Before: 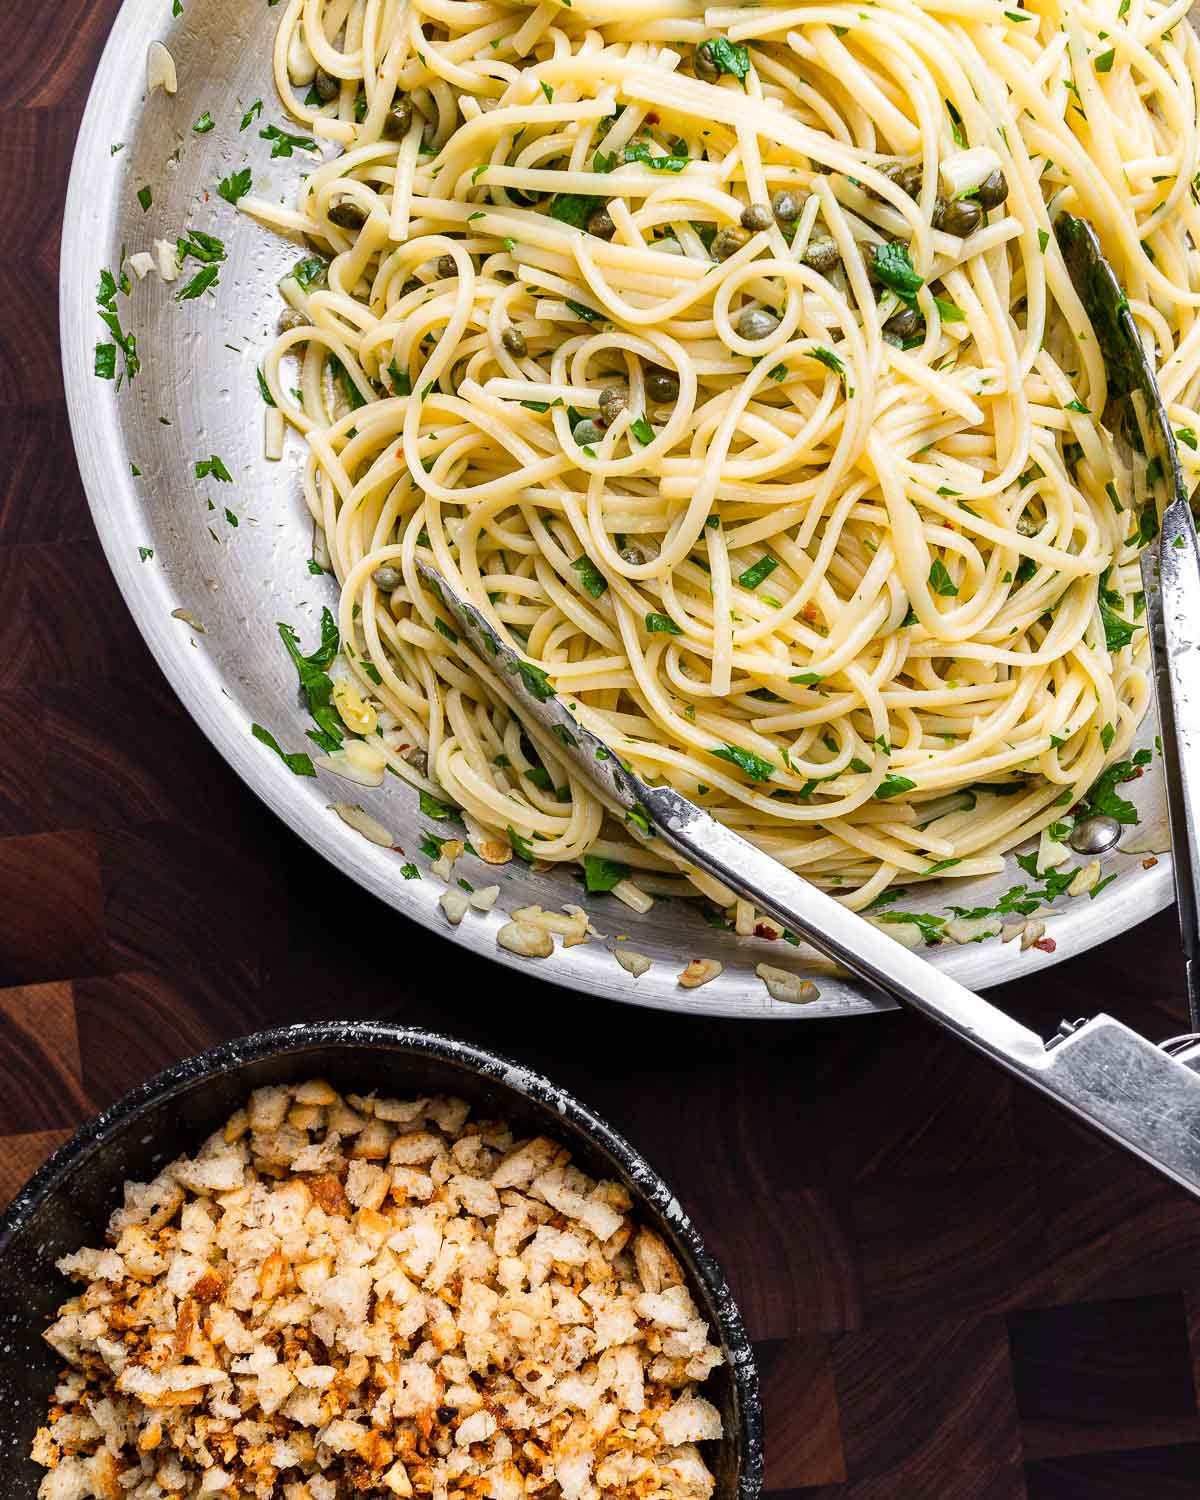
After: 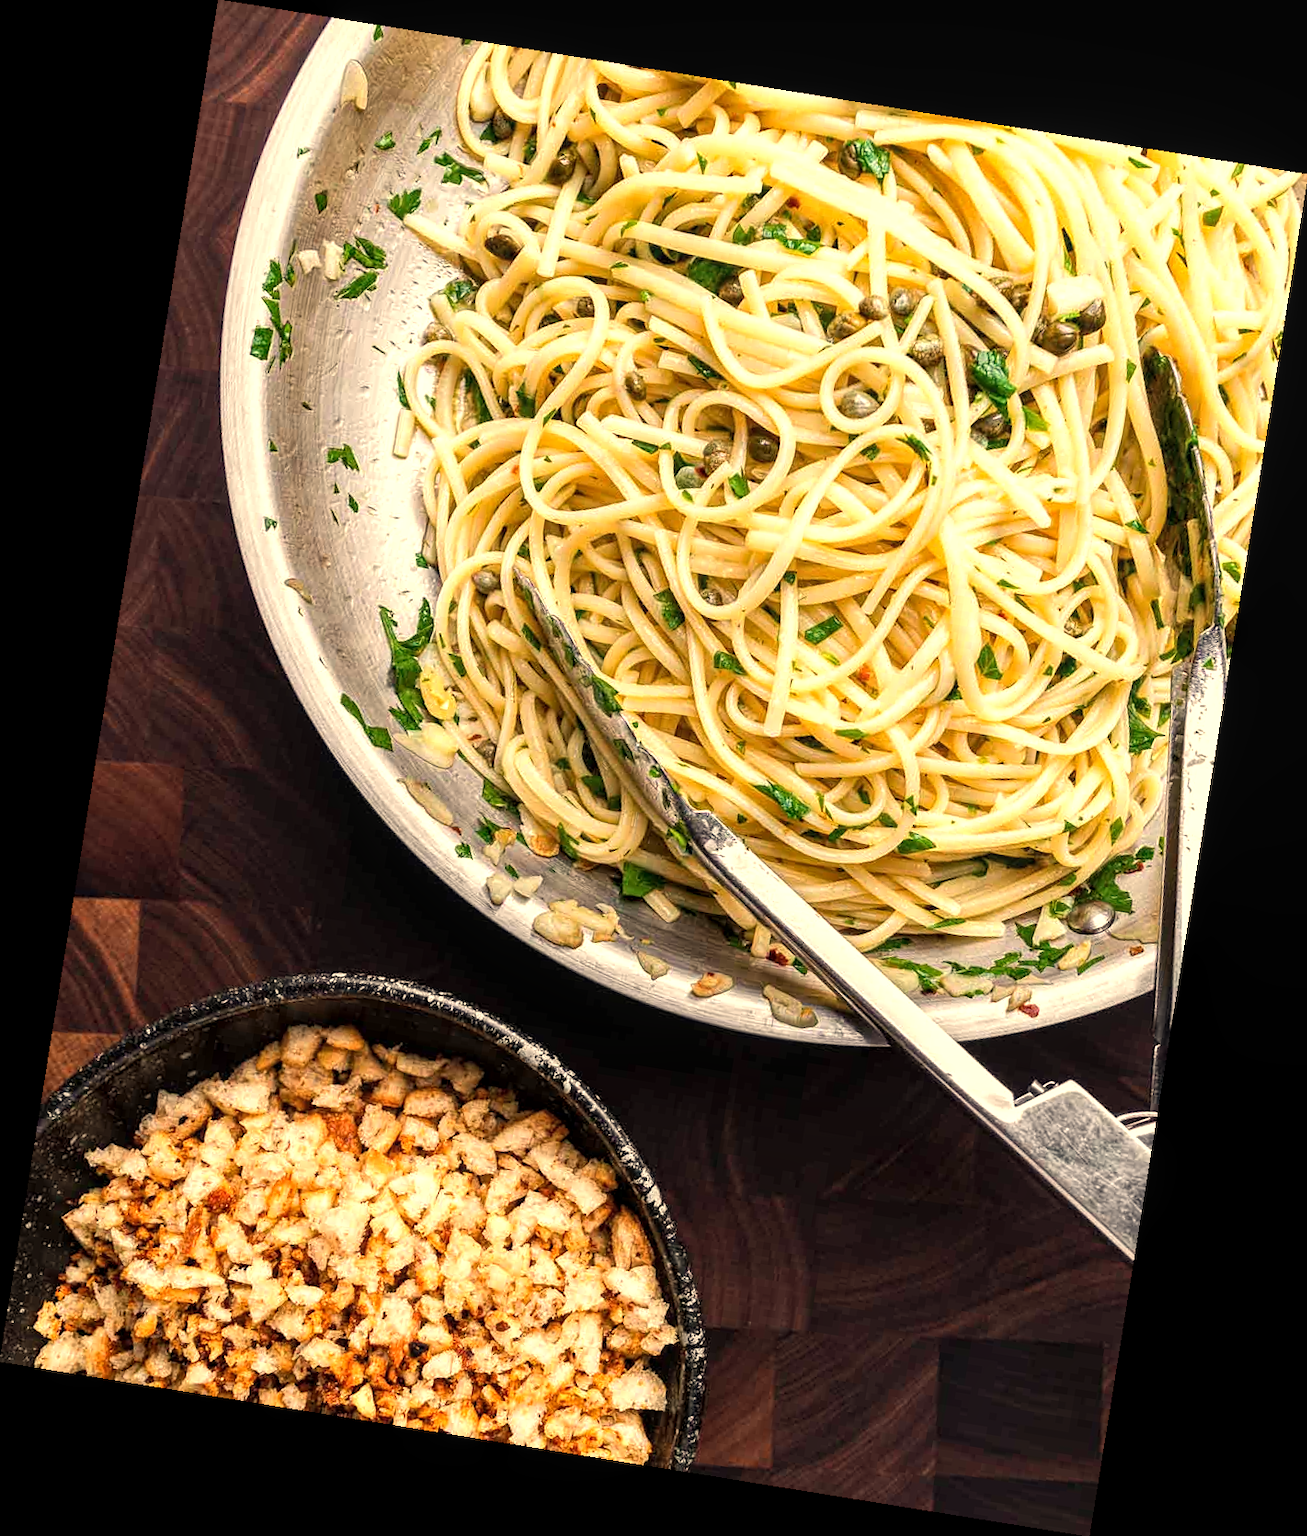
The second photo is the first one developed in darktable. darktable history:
rotate and perspective: rotation 9.12°, automatic cropping off
white balance: red 1.123, blue 0.83
local contrast: highlights 99%, shadows 86%, detail 160%, midtone range 0.2
exposure: exposure 0.207 EV, compensate highlight preservation false
